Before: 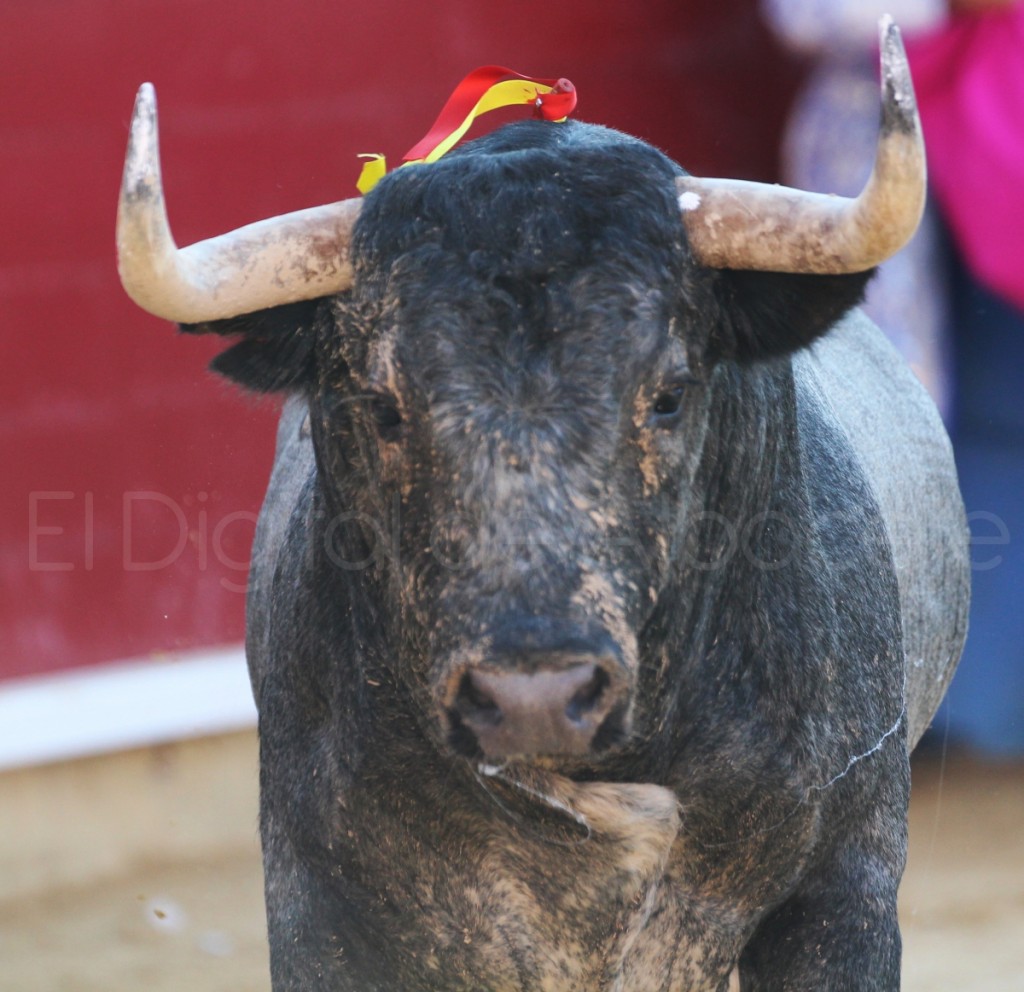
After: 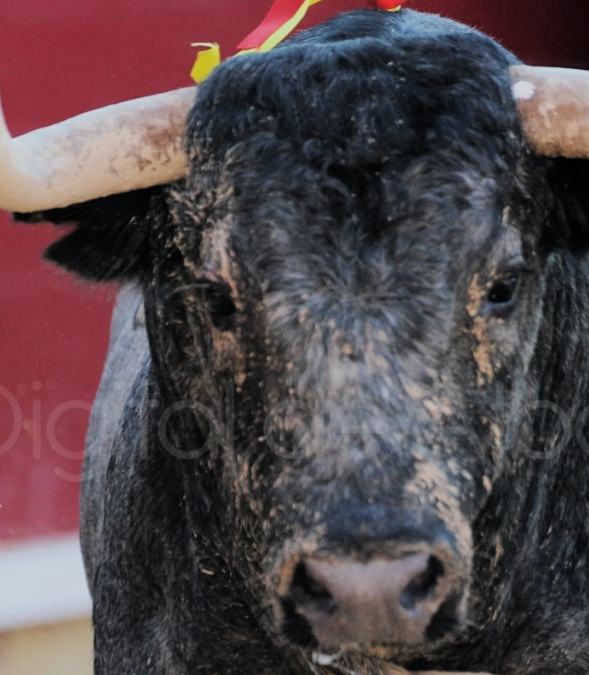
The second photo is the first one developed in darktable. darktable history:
crop: left 16.245%, top 11.25%, right 26.178%, bottom 20.699%
filmic rgb: black relative exposure -4.4 EV, white relative exposure 5.03 EV, hardness 2.22, latitude 39.2%, contrast 1.149, highlights saturation mix 10.89%, shadows ↔ highlights balance 0.853%, contrast in shadows safe
tone equalizer: edges refinement/feathering 500, mask exposure compensation -1.57 EV, preserve details no
